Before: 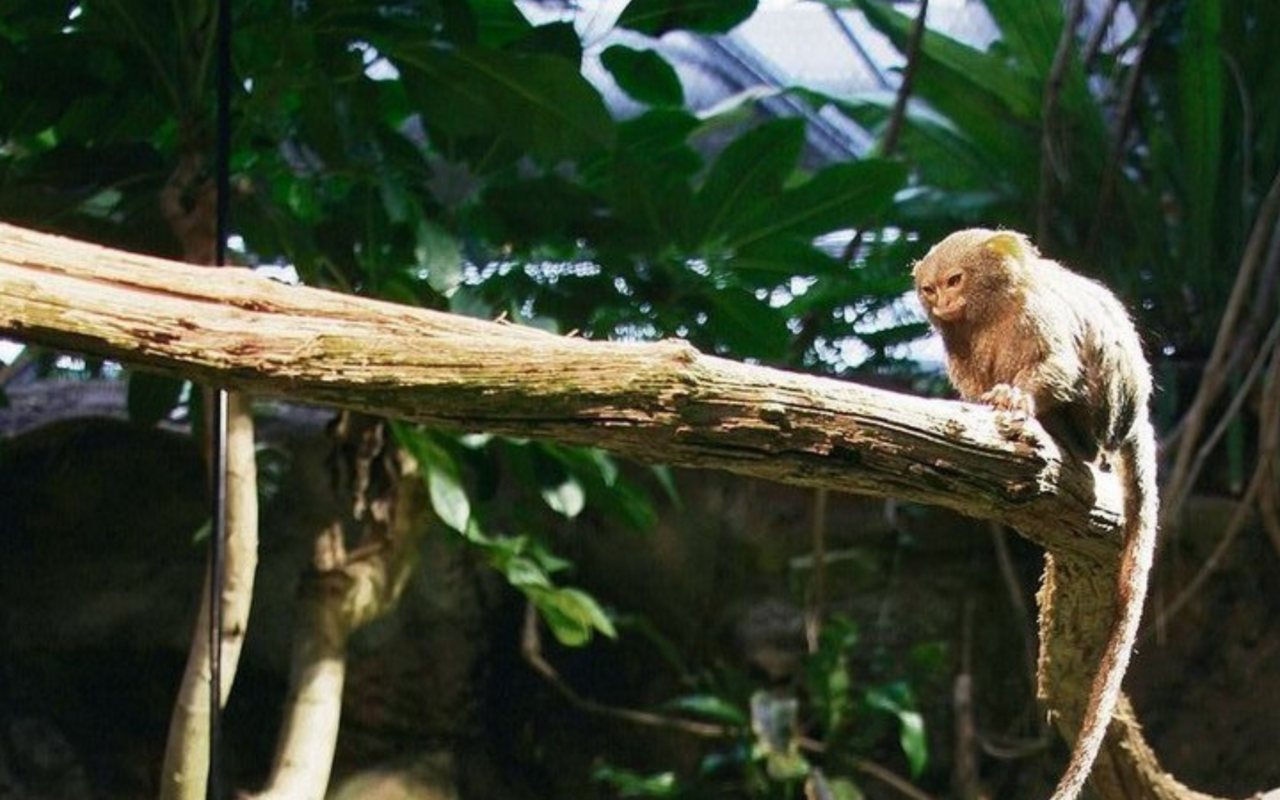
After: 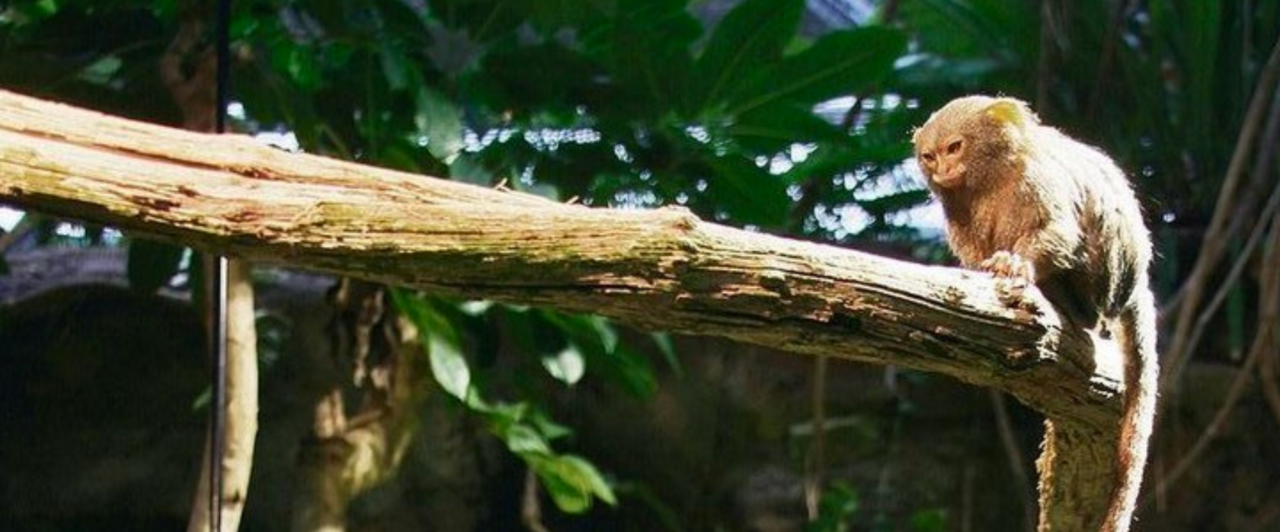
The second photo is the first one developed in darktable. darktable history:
crop: top 16.727%, bottom 16.727%
color correction: saturation 1.1
